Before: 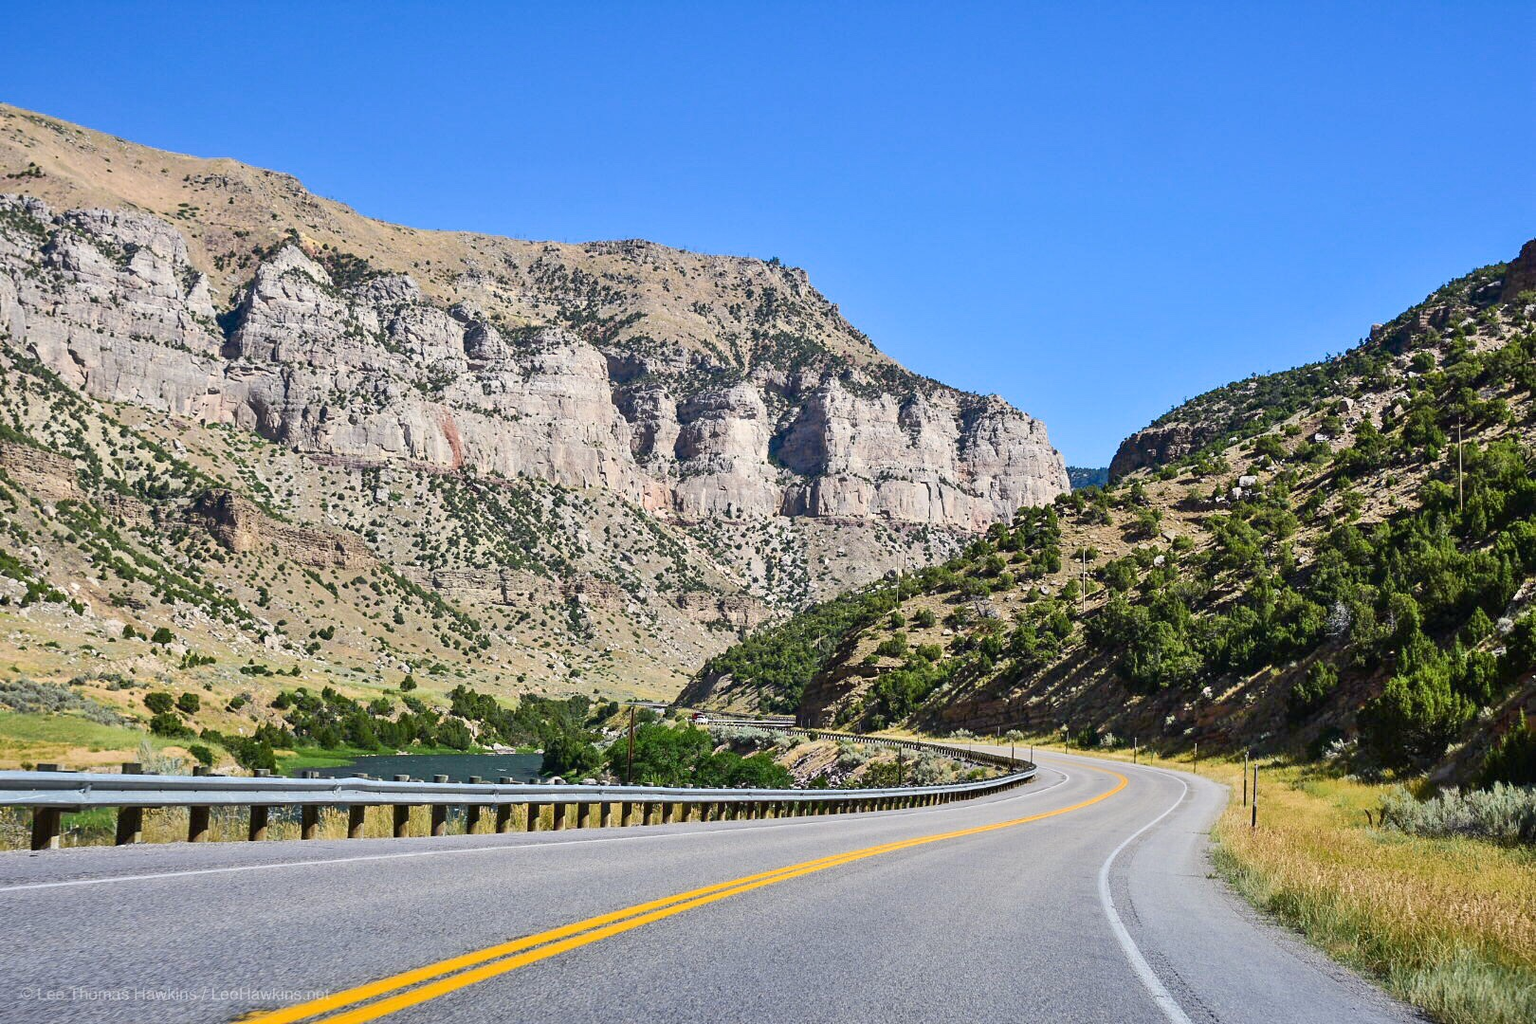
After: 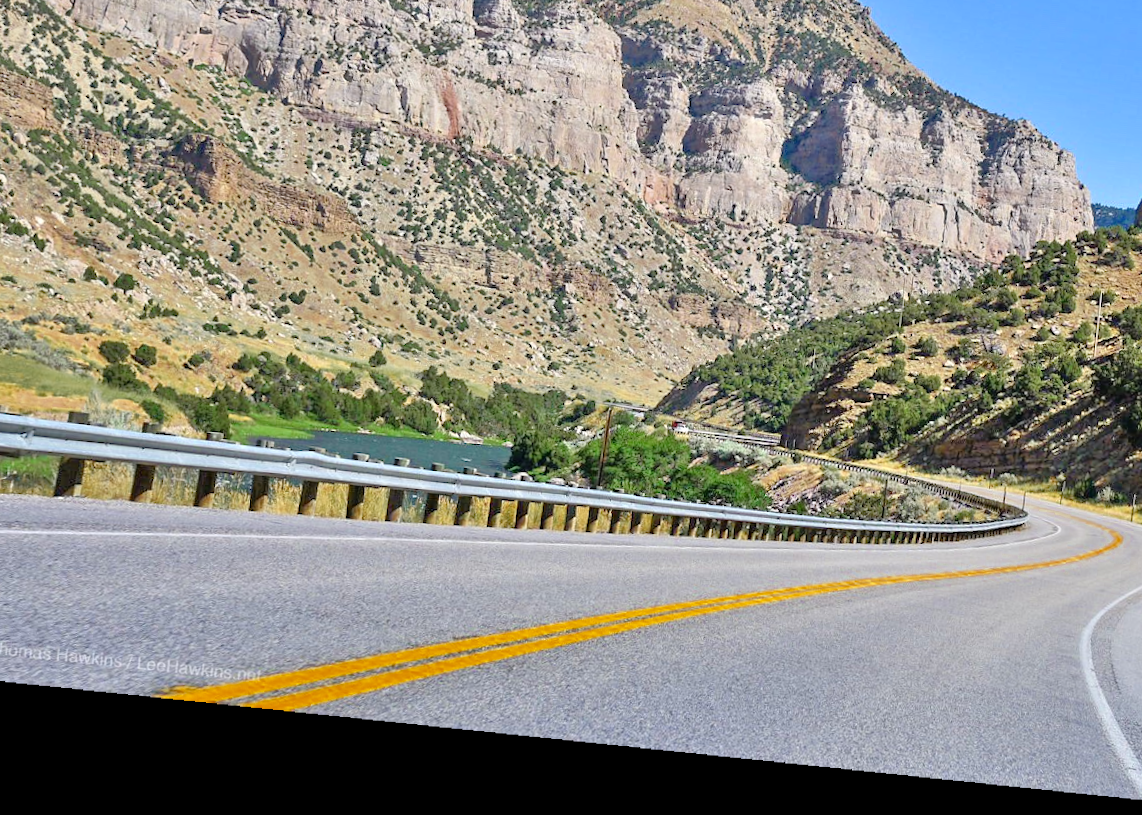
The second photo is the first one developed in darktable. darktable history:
rotate and perspective: rotation 5.12°, automatic cropping off
crop and rotate: angle -0.82°, left 3.85%, top 31.828%, right 27.992%
tone equalizer: -7 EV 0.15 EV, -6 EV 0.6 EV, -5 EV 1.15 EV, -4 EV 1.33 EV, -3 EV 1.15 EV, -2 EV 0.6 EV, -1 EV 0.15 EV, mask exposure compensation -0.5 EV
color zones: curves: ch0 [(0.11, 0.396) (0.195, 0.36) (0.25, 0.5) (0.303, 0.412) (0.357, 0.544) (0.75, 0.5) (0.967, 0.328)]; ch1 [(0, 0.468) (0.112, 0.512) (0.202, 0.6) (0.25, 0.5) (0.307, 0.352) (0.357, 0.544) (0.75, 0.5) (0.963, 0.524)]
